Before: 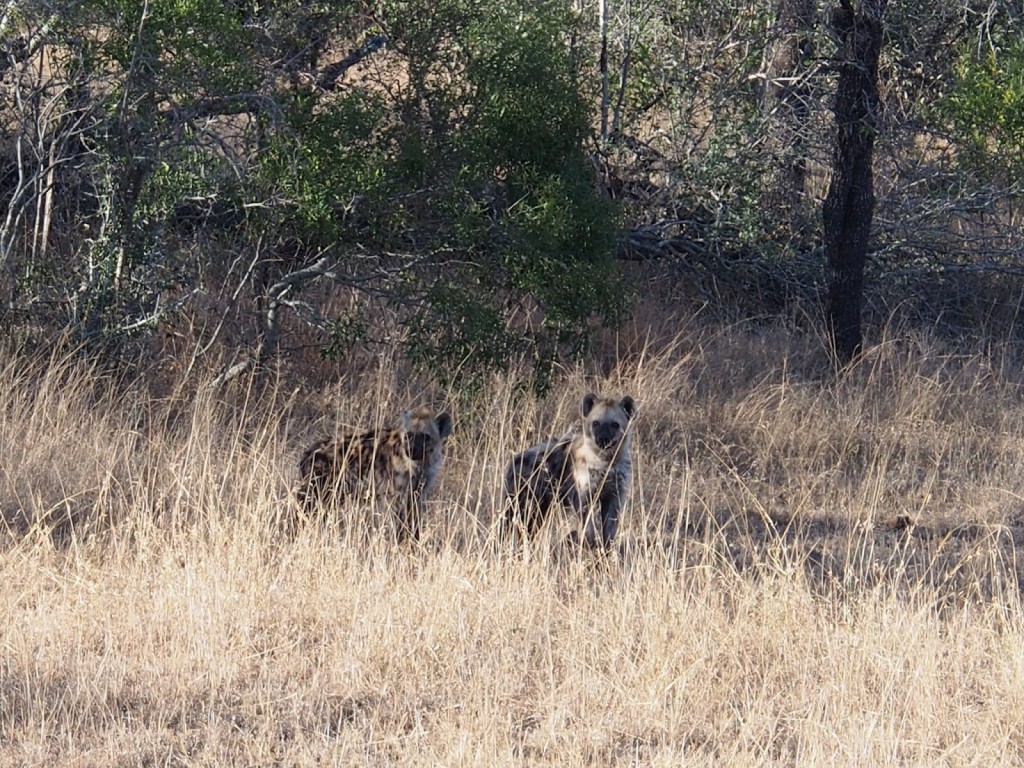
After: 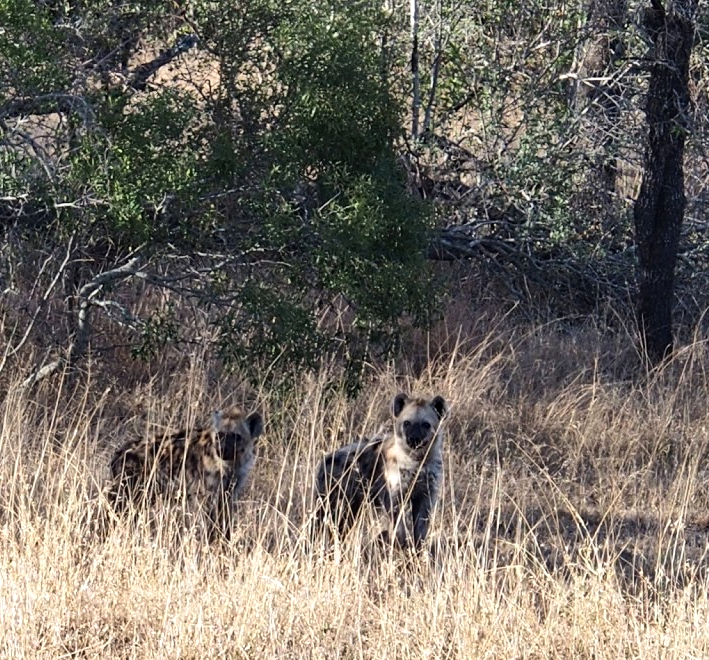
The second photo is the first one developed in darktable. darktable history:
crop: left 18.479%, right 12.2%, bottom 13.971%
haze removal: compatibility mode true, adaptive false
shadows and highlights: shadows 53, soften with gaussian
tone equalizer: -8 EV -0.417 EV, -7 EV -0.389 EV, -6 EV -0.333 EV, -5 EV -0.222 EV, -3 EV 0.222 EV, -2 EV 0.333 EV, -1 EV 0.389 EV, +0 EV 0.417 EV, edges refinement/feathering 500, mask exposure compensation -1.57 EV, preserve details no
